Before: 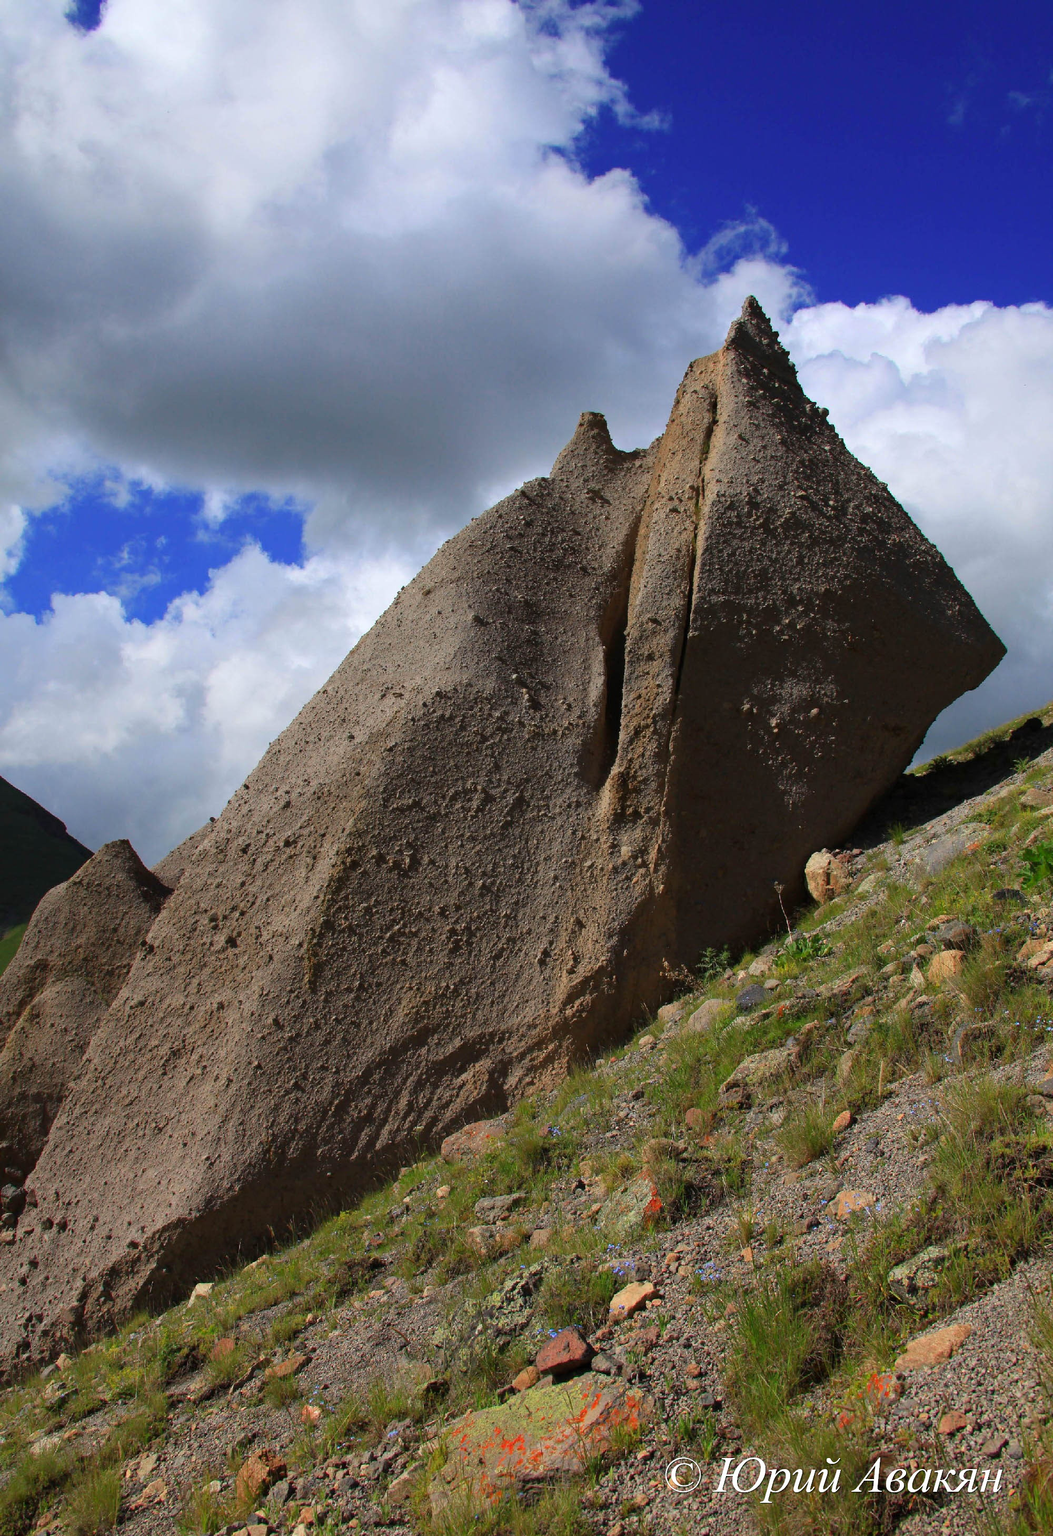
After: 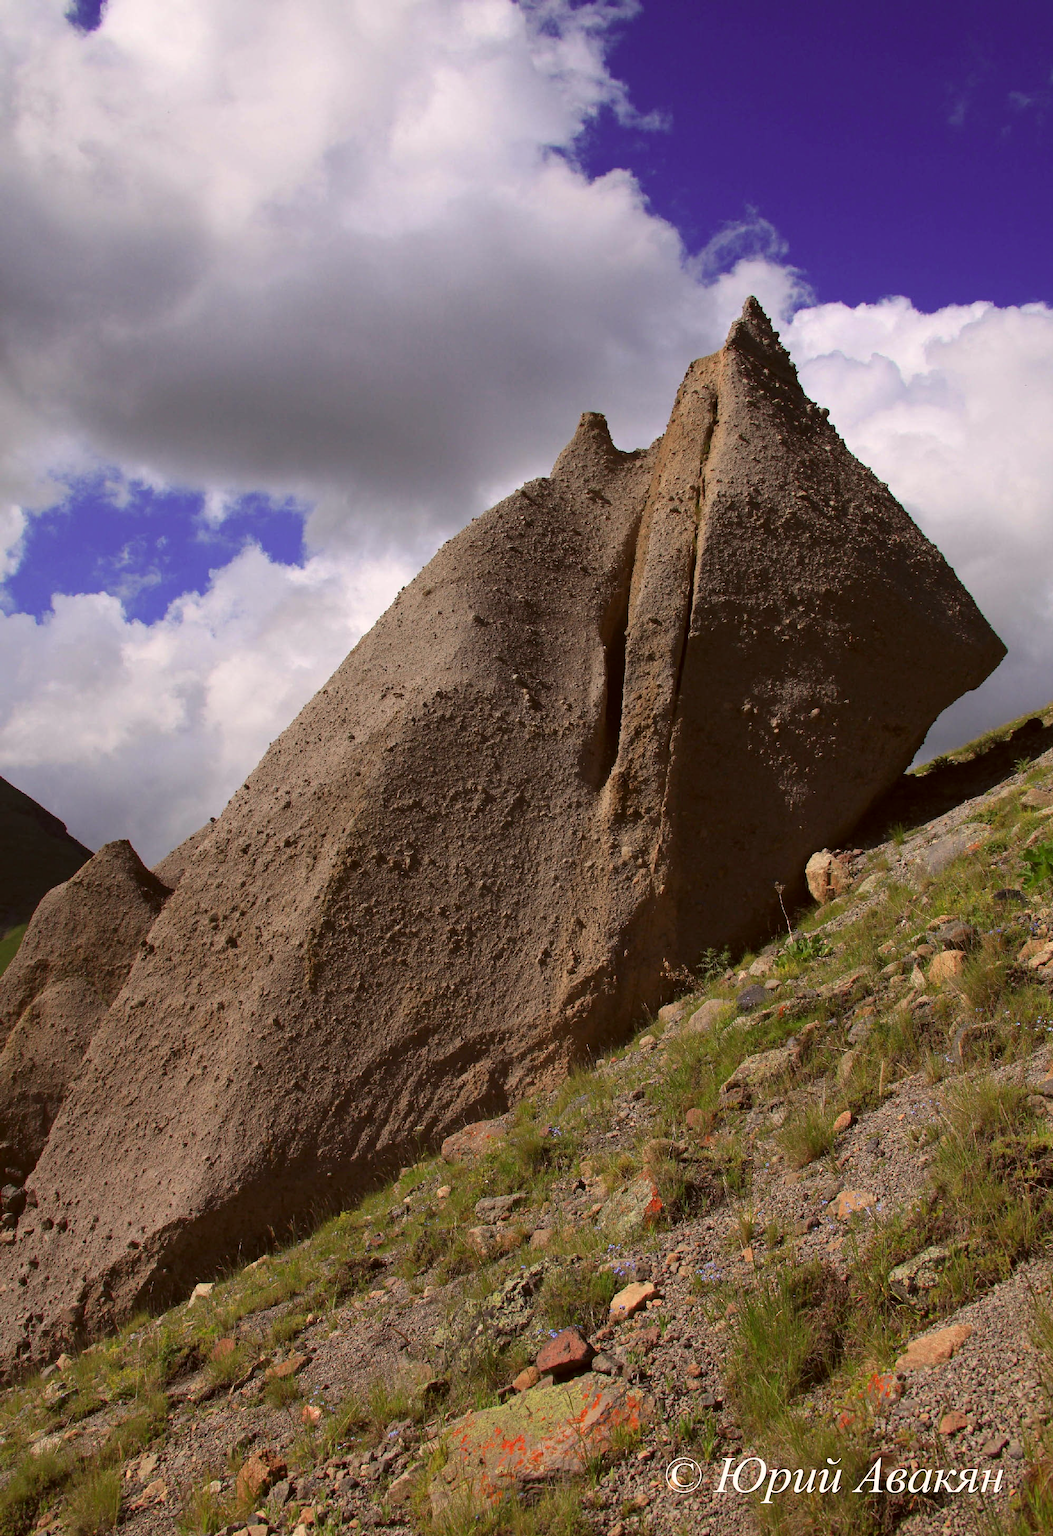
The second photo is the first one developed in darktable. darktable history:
contrast brightness saturation: saturation -0.05
color correction: highlights a* 6.27, highlights b* 8.19, shadows a* 5.94, shadows b* 7.23, saturation 0.9
